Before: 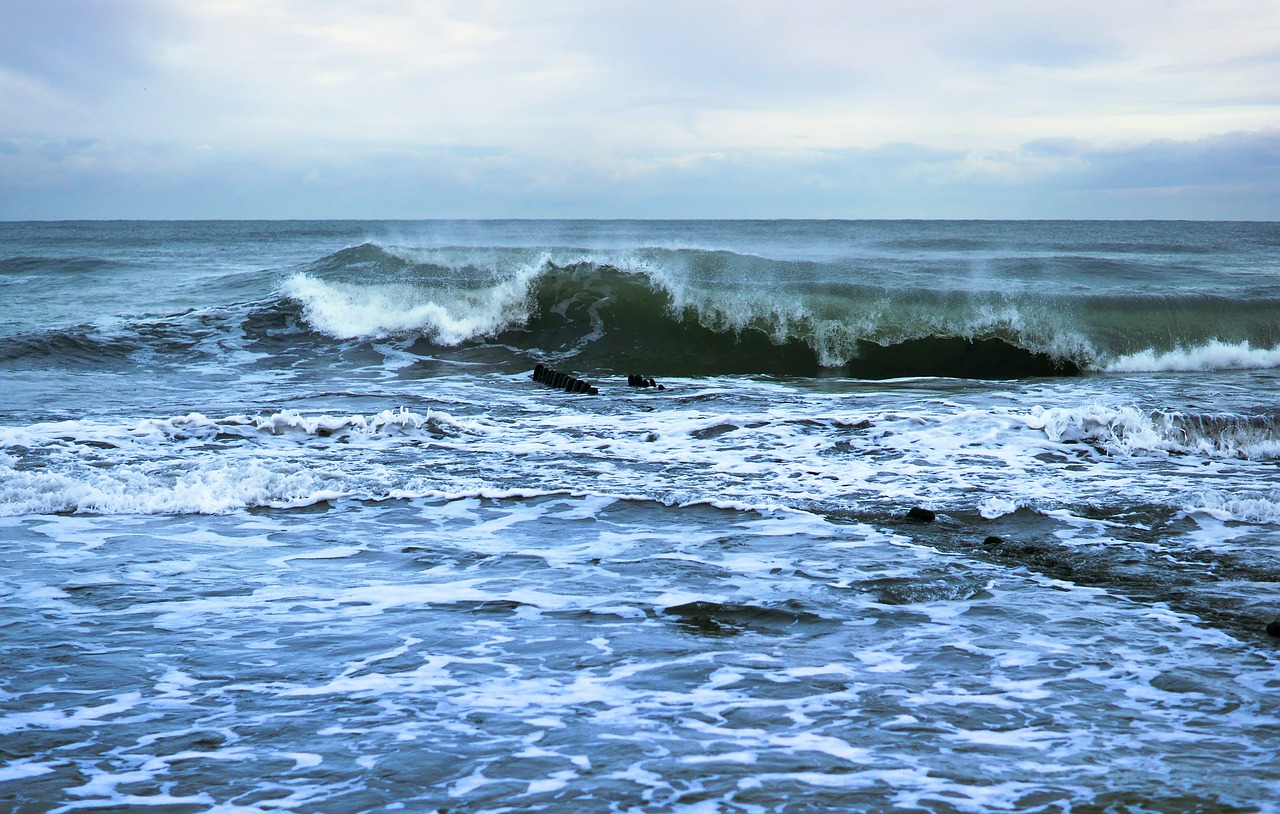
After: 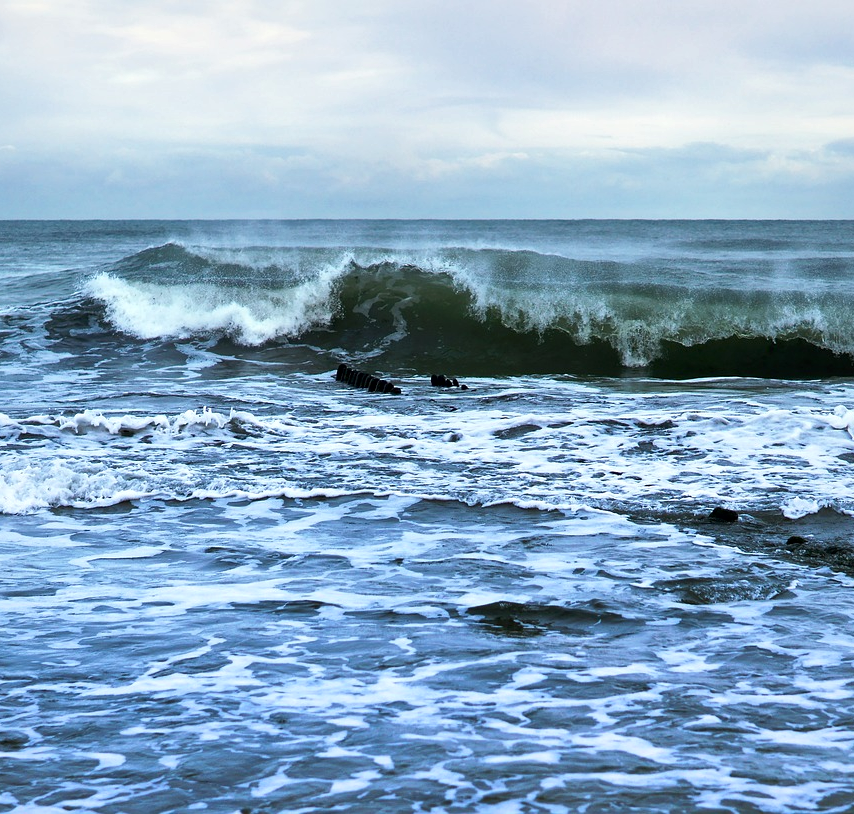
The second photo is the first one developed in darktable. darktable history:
crop and rotate: left 15.417%, right 17.839%
local contrast: mode bilateral grid, contrast 20, coarseness 50, detail 141%, midtone range 0.2
